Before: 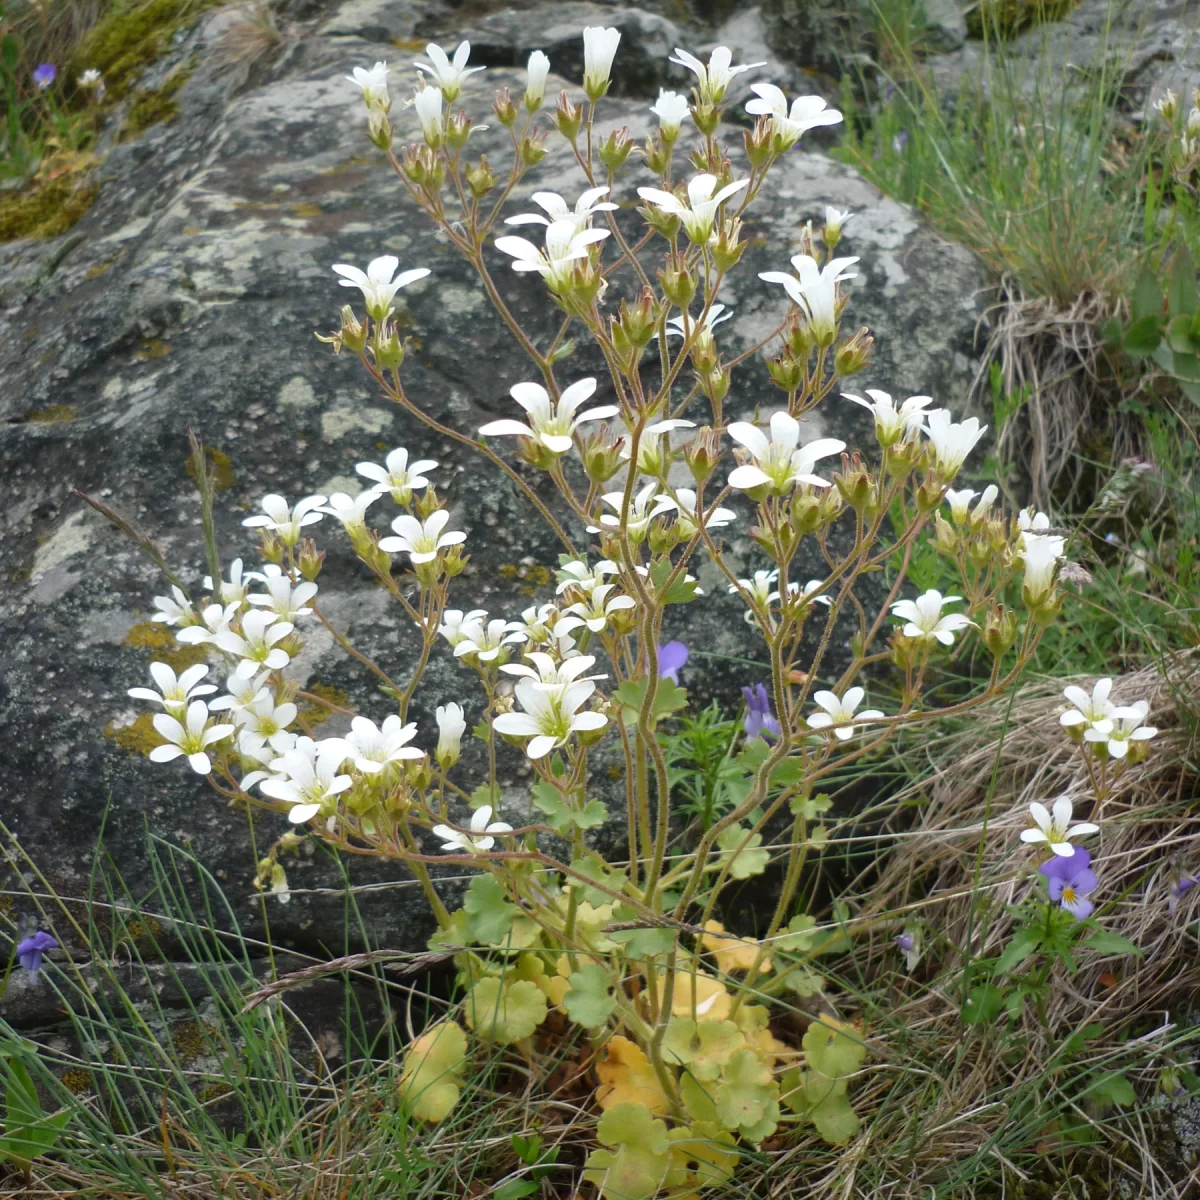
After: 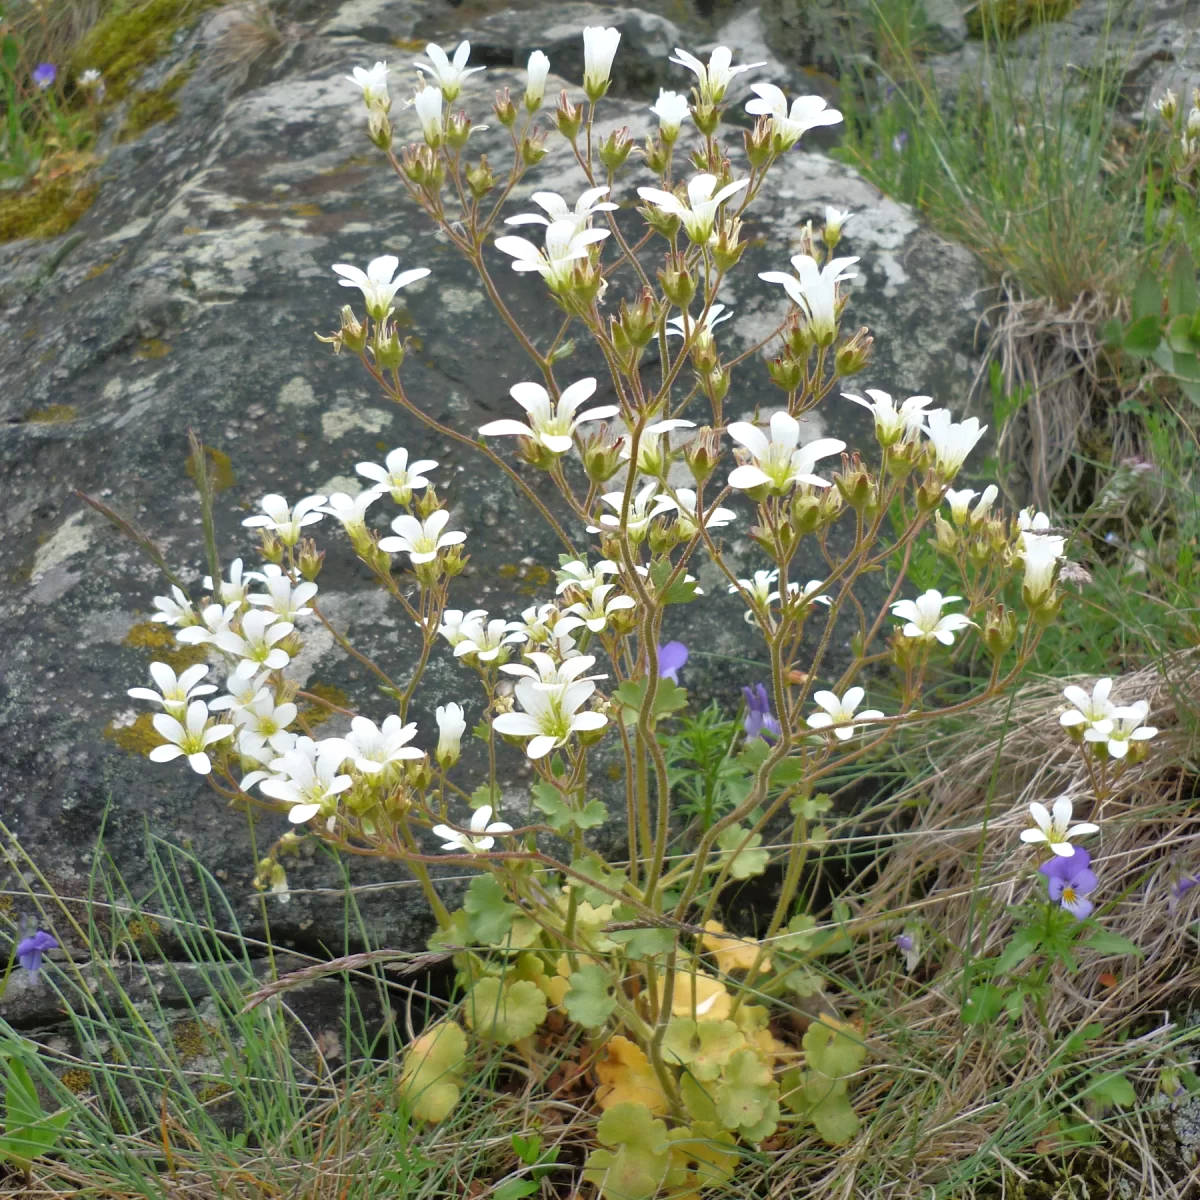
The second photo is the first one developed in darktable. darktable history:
shadows and highlights: shadows 49.37, highlights -41.69, soften with gaussian
tone equalizer: -8 EV -0.503 EV, -7 EV -0.287 EV, -6 EV -0.082 EV, -5 EV 0.432 EV, -4 EV 0.97 EV, -3 EV 0.797 EV, -2 EV -0.008 EV, -1 EV 0.128 EV, +0 EV -0.022 EV
